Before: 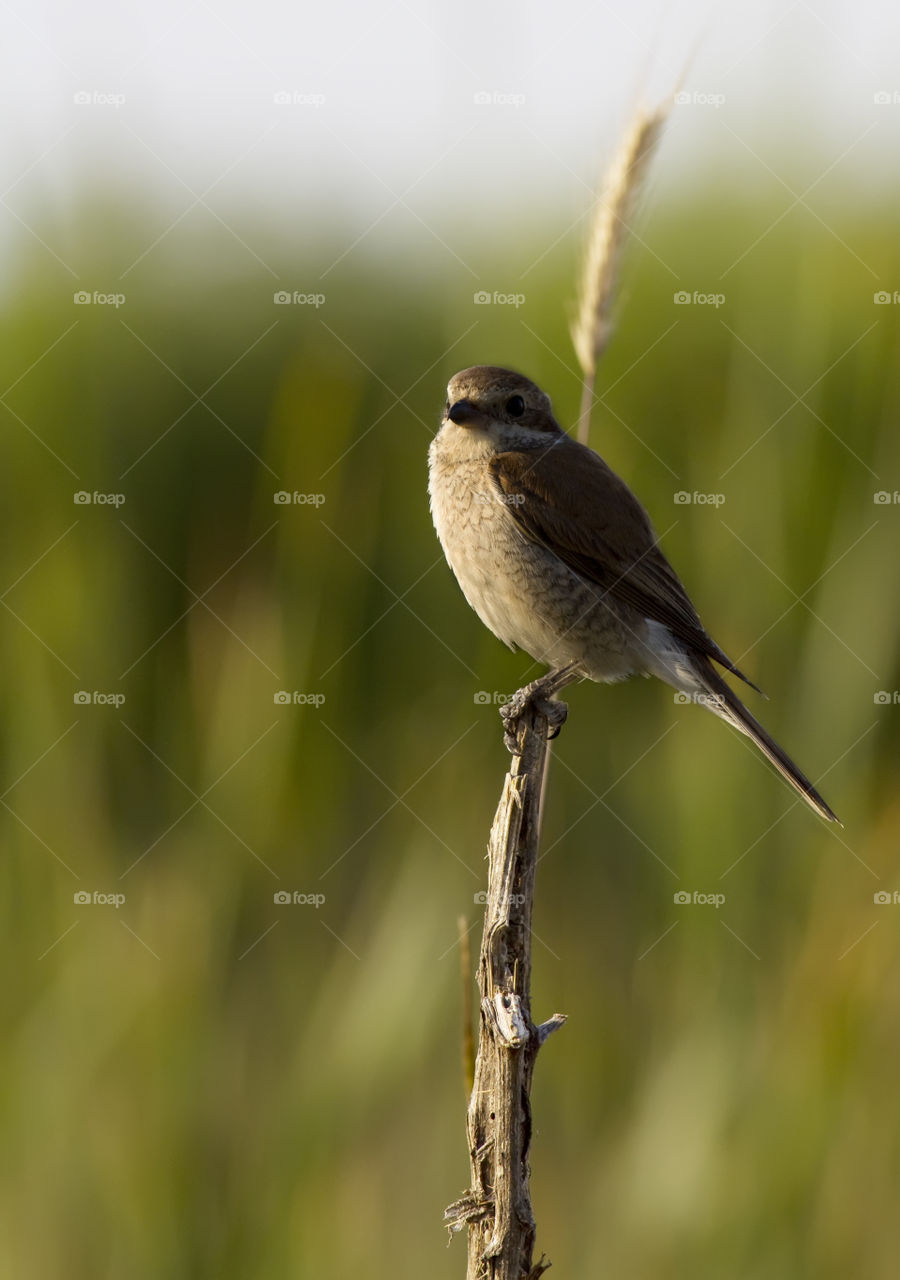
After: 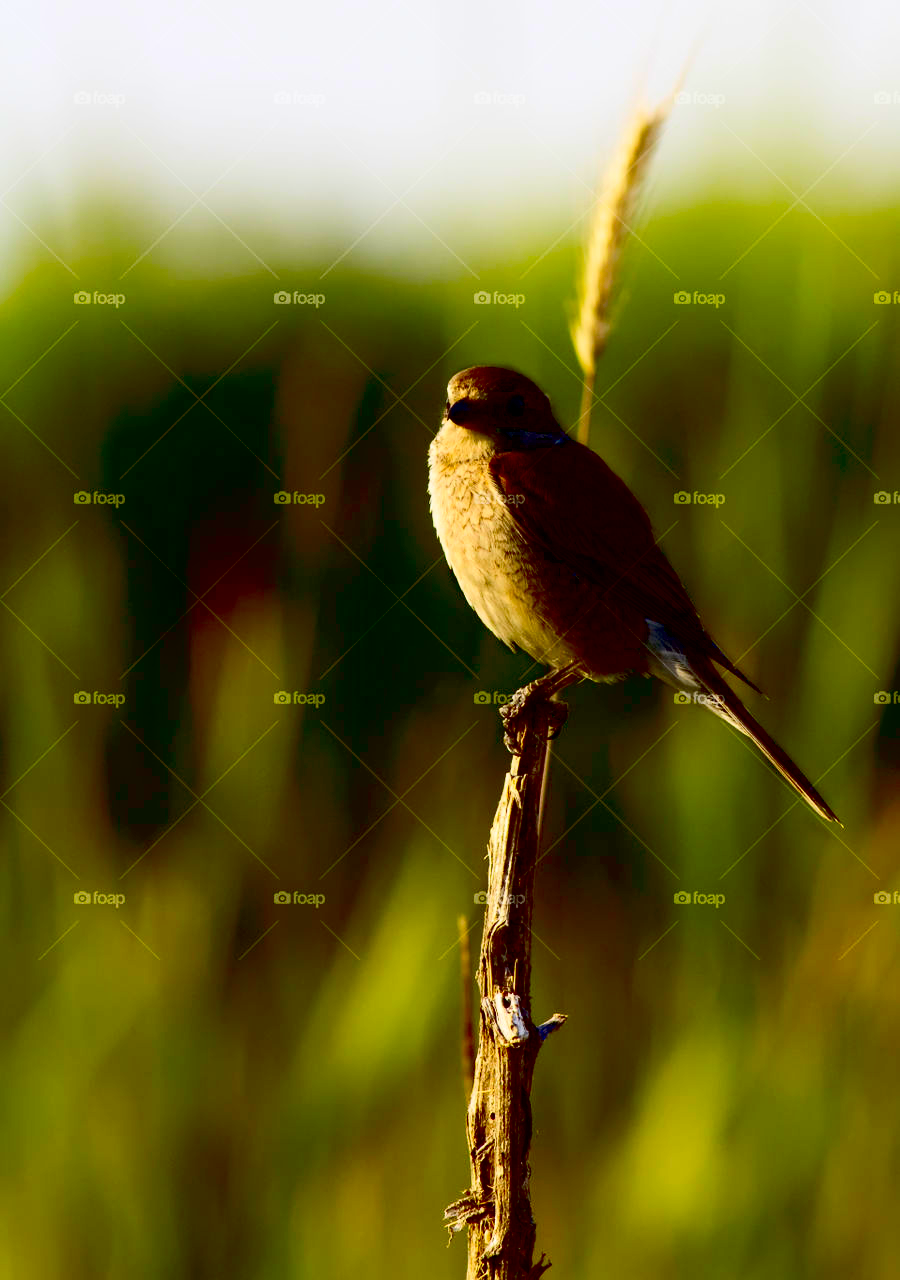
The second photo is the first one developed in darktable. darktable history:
contrast brightness saturation: contrast 0.258, brightness 0.021, saturation 0.878
exposure: black level correction 0.056, compensate highlight preservation false
